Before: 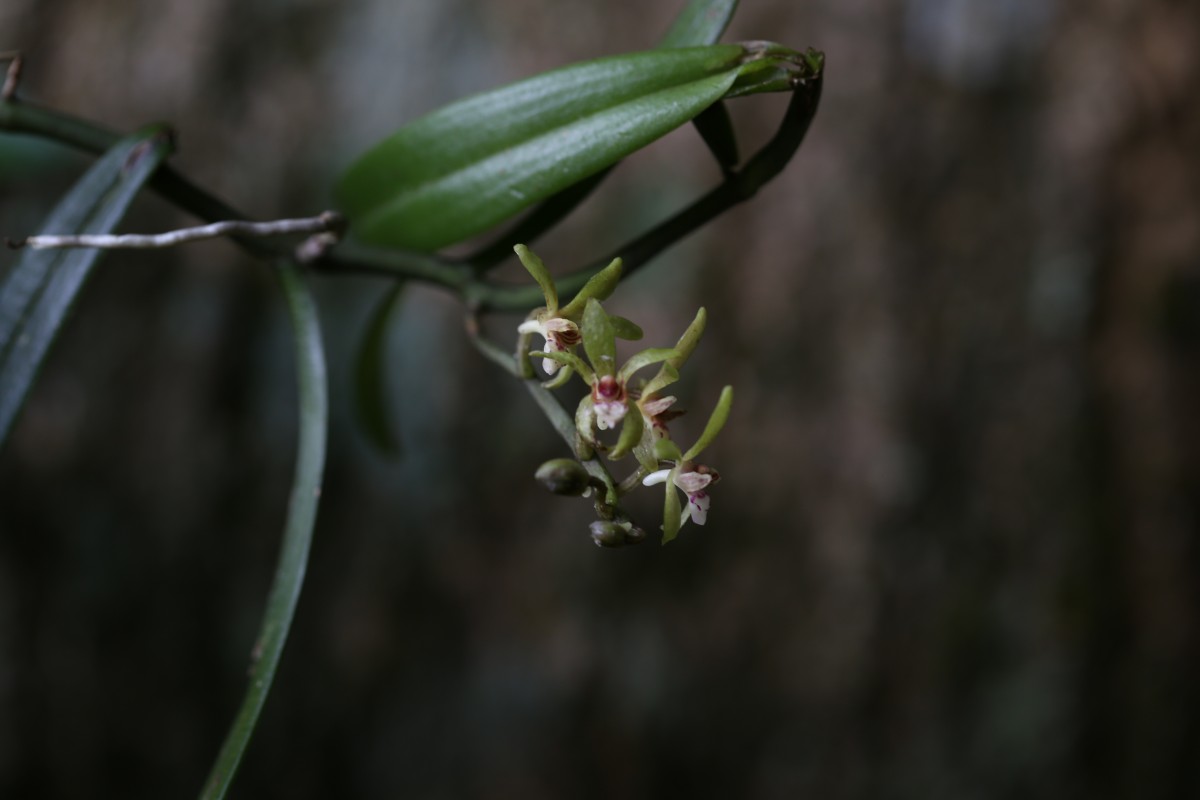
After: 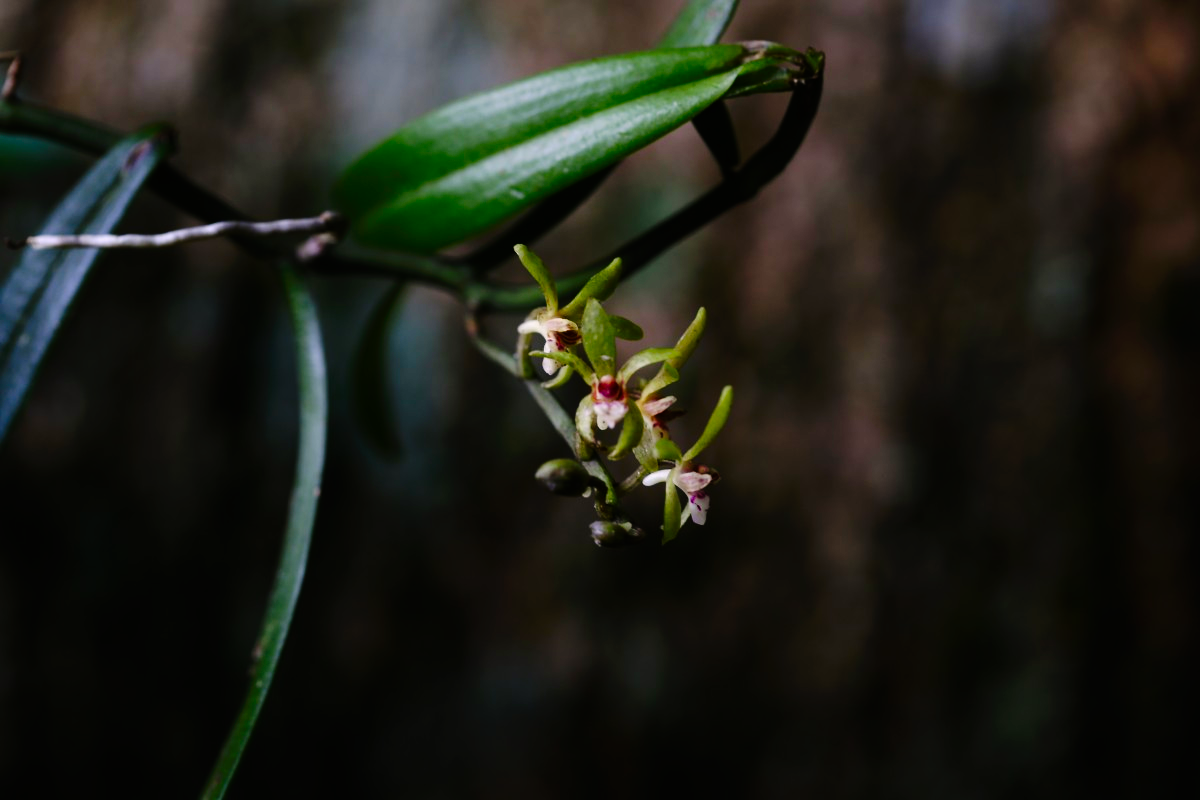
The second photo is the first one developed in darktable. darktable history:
color correction: highlights a* 3.26, highlights b* 1.87, saturation 1.25
tone curve: curves: ch0 [(0, 0) (0.003, 0.003) (0.011, 0.005) (0.025, 0.008) (0.044, 0.012) (0.069, 0.02) (0.1, 0.031) (0.136, 0.047) (0.177, 0.088) (0.224, 0.141) (0.277, 0.222) (0.335, 0.32) (0.399, 0.422) (0.468, 0.523) (0.543, 0.621) (0.623, 0.715) (0.709, 0.796) (0.801, 0.88) (0.898, 0.962) (1, 1)], preserve colors none
